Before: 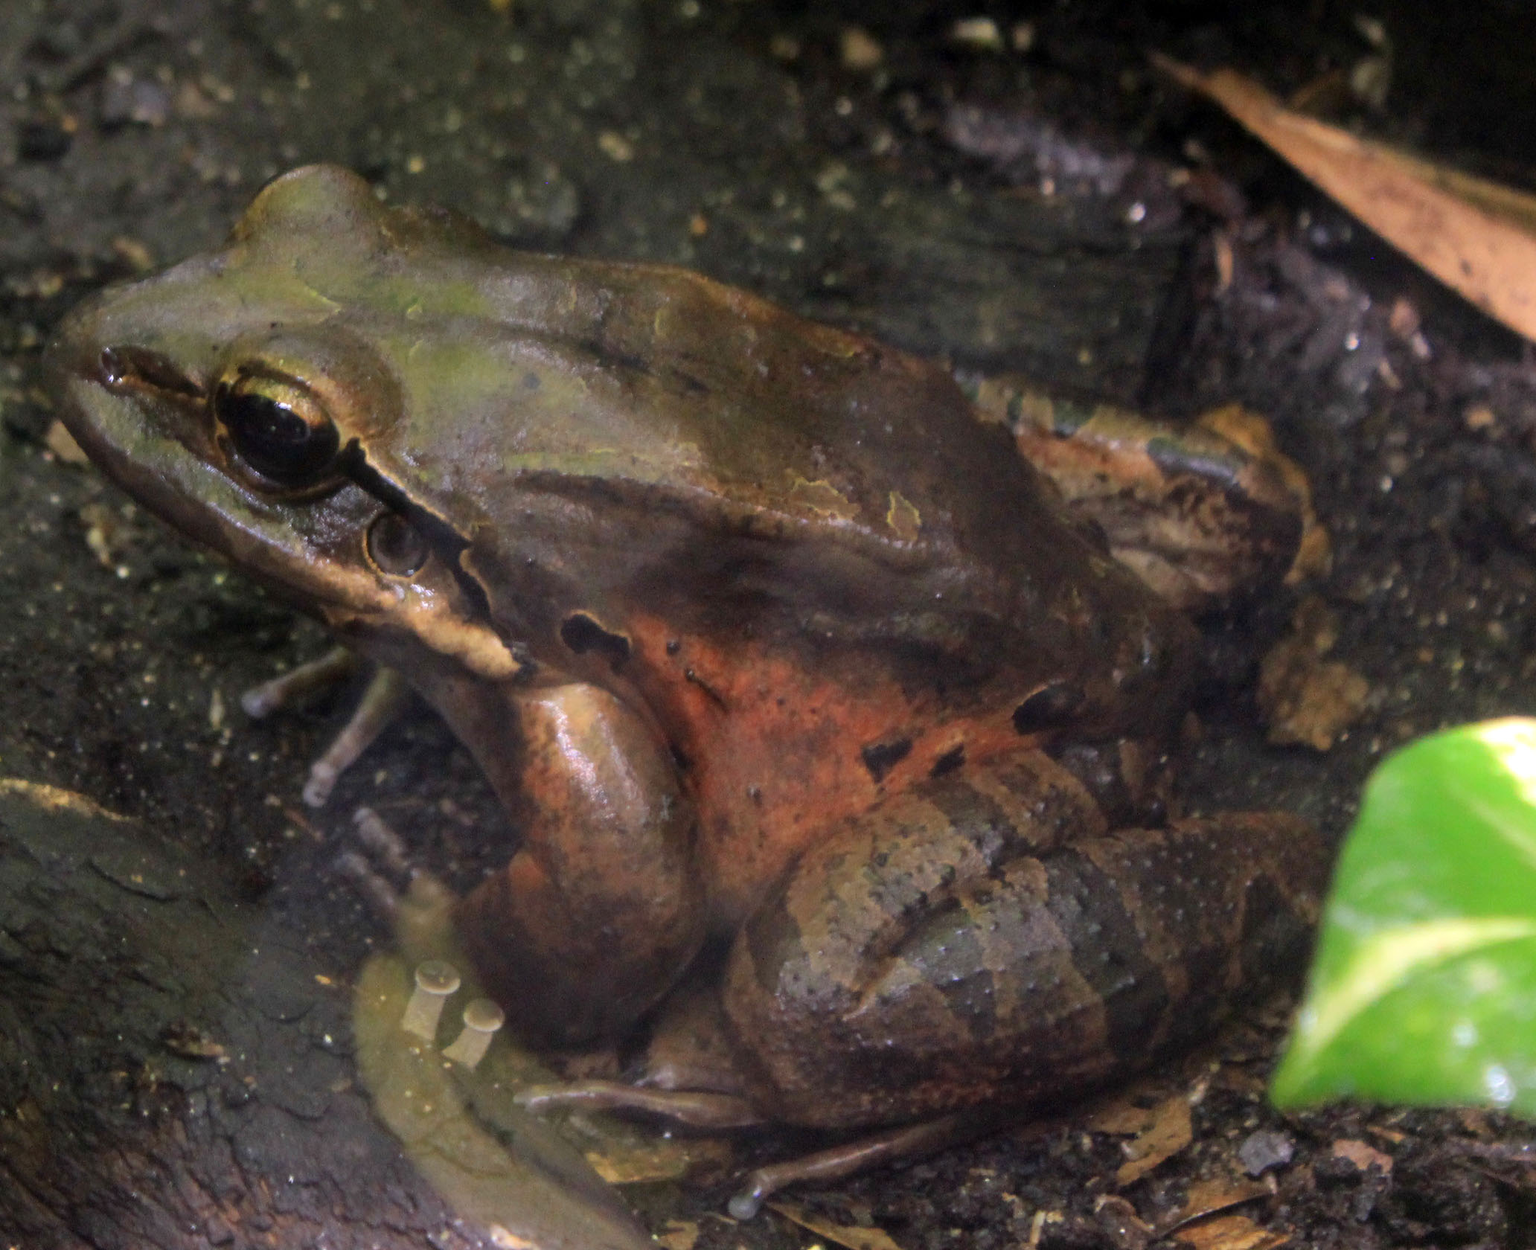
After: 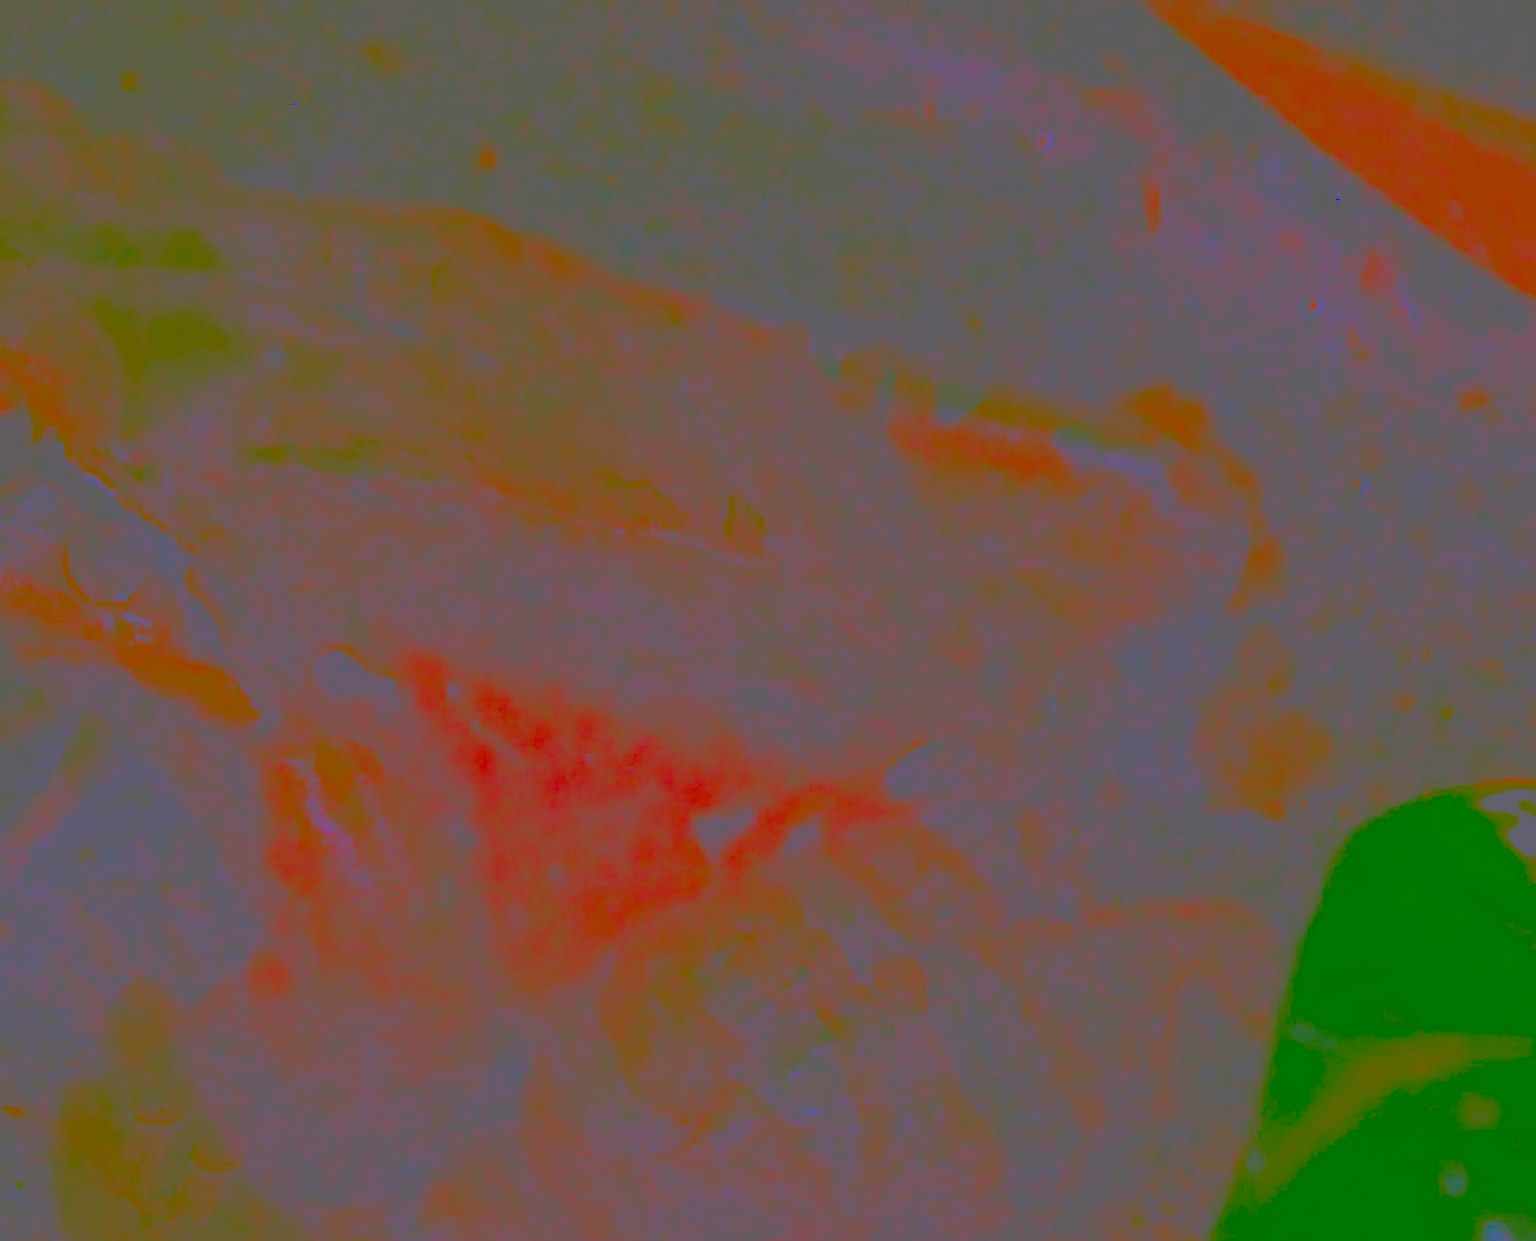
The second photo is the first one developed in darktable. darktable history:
sharpen: on, module defaults
contrast brightness saturation: contrast -0.985, brightness -0.155, saturation 0.749
crop and rotate: left 20.486%, top 8.072%, right 0.383%, bottom 13.344%
exposure: exposure 0.211 EV, compensate highlight preservation false
haze removal: compatibility mode true, adaptive false
color correction: highlights b* -0.014
